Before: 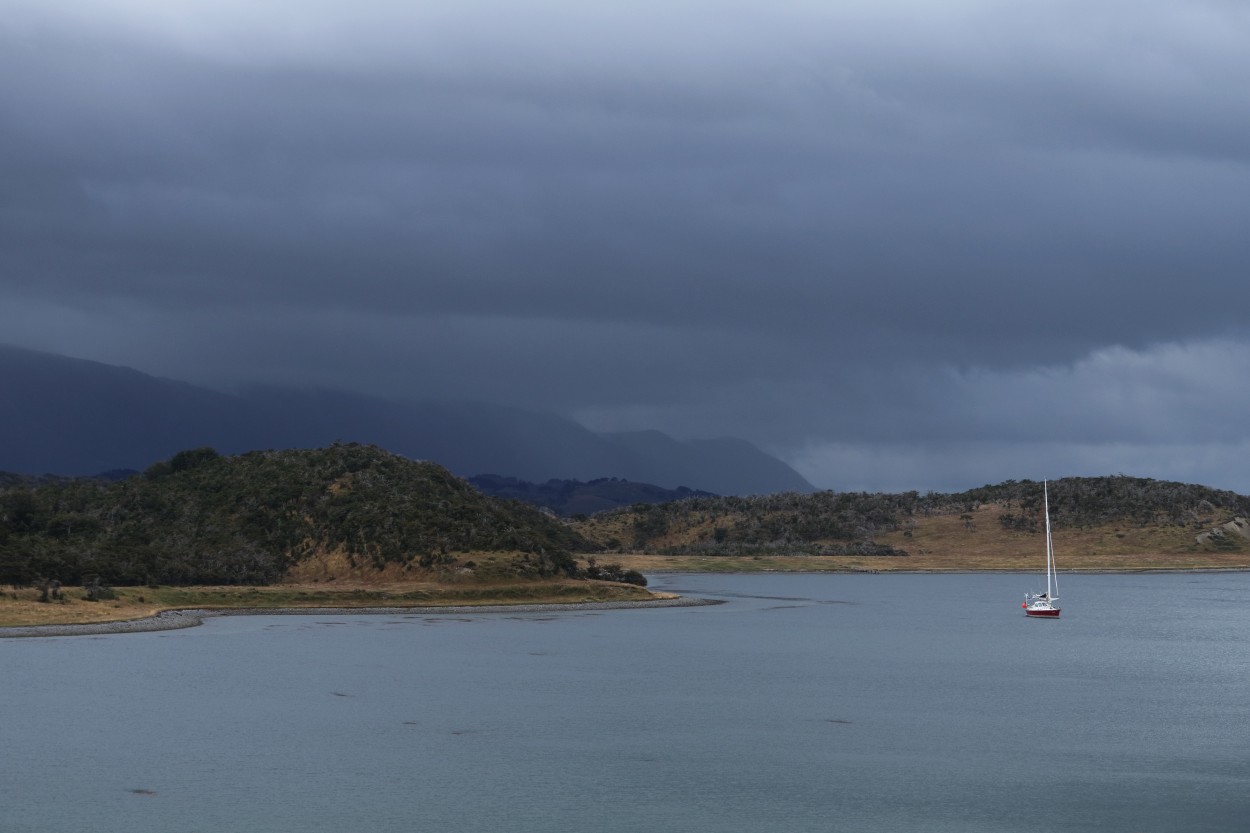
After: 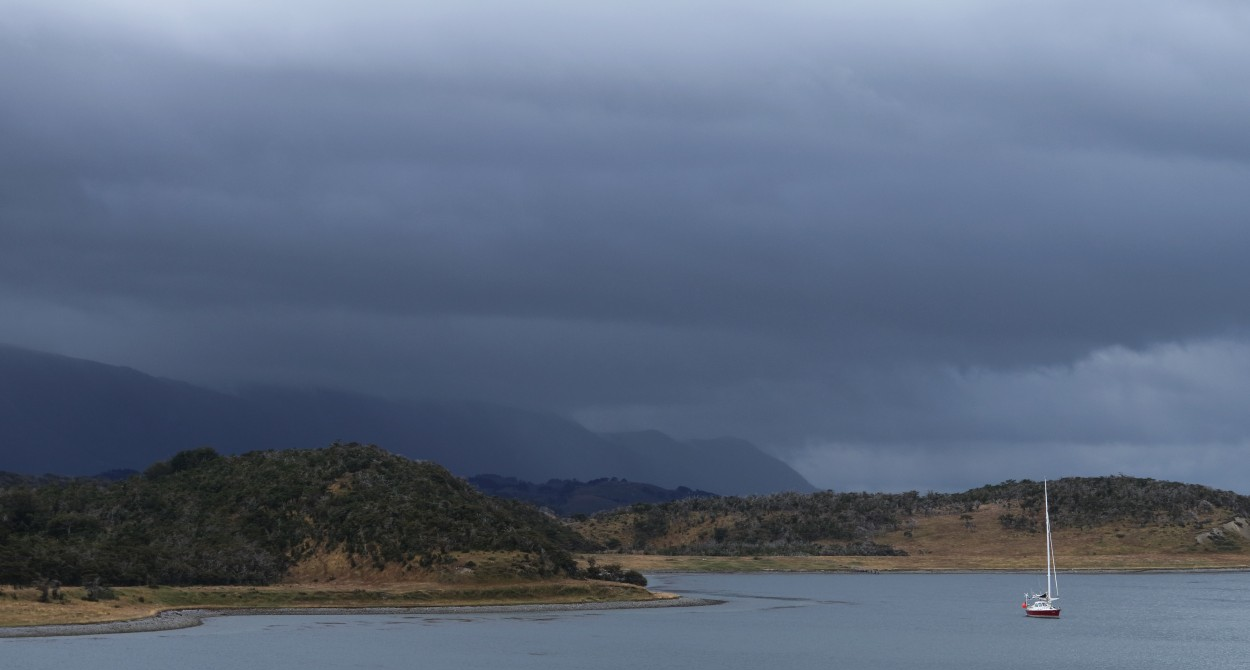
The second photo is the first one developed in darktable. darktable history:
crop: bottom 19.565%
